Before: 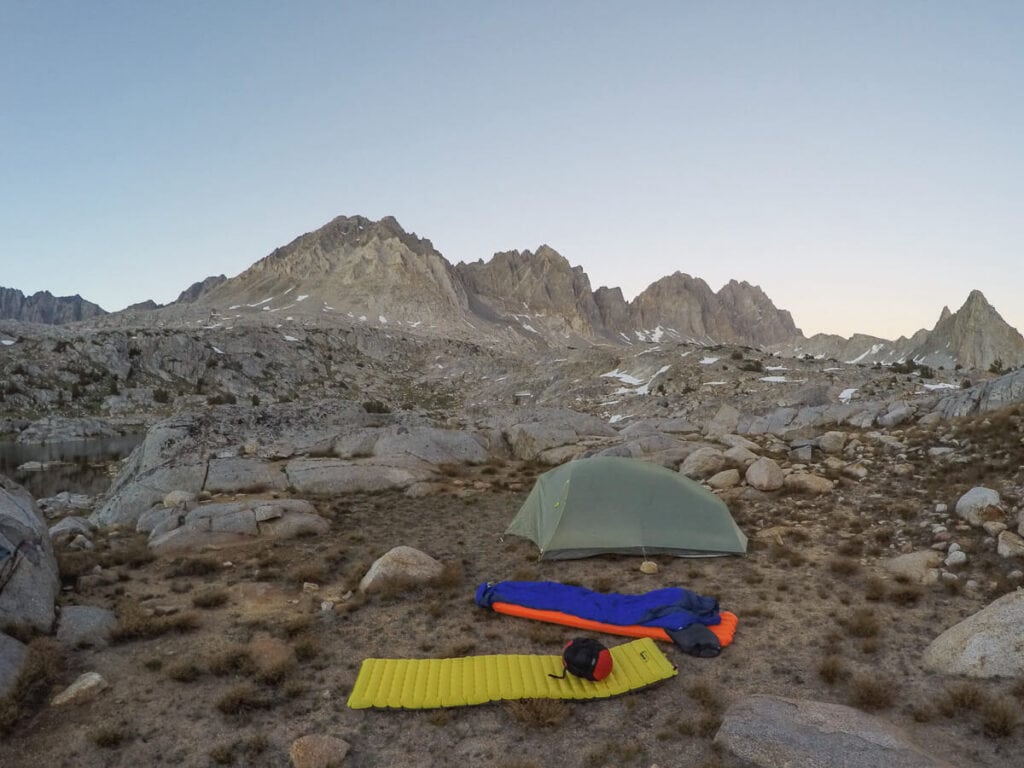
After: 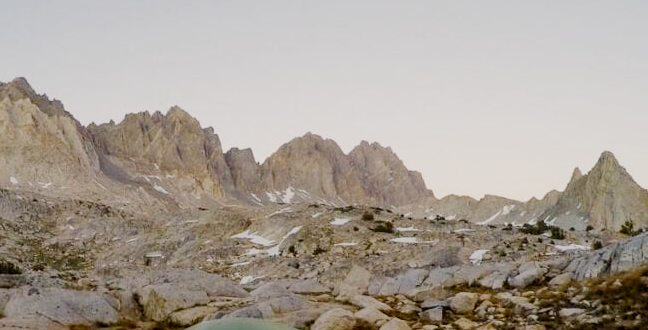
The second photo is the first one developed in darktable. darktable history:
crop: left 36.093%, top 18.194%, right 0.625%, bottom 38.836%
color balance rgb: shadows lift › hue 84.47°, power › hue 73.08°, highlights gain › chroma 3.037%, highlights gain › hue 60.15°, linear chroma grading › global chroma 15.529%, perceptual saturation grading › global saturation 20%, perceptual saturation grading › highlights -25.837%, perceptual saturation grading › shadows 49.985%, perceptual brilliance grading › mid-tones 10.896%, perceptual brilliance grading › shadows 15.043%
filmic rgb: black relative exposure -5.11 EV, white relative exposure 3.96 EV, threshold 5.95 EV, hardness 2.89, contrast 1.297, highlights saturation mix -11.08%, preserve chrominance no, color science v4 (2020), contrast in shadows soft, enable highlight reconstruction true
